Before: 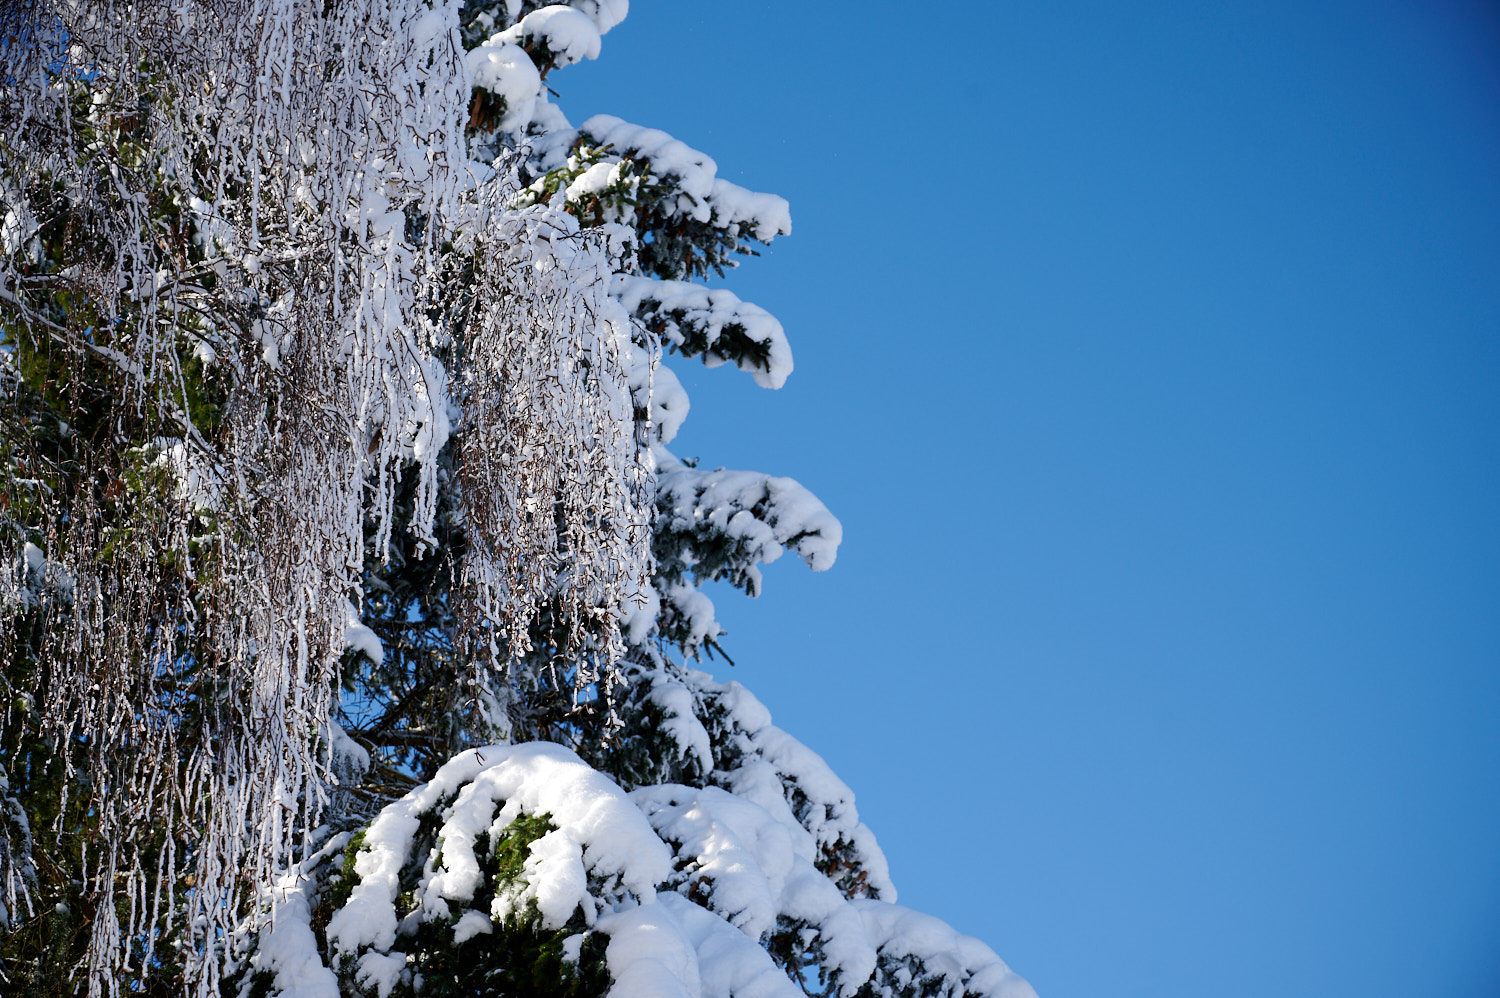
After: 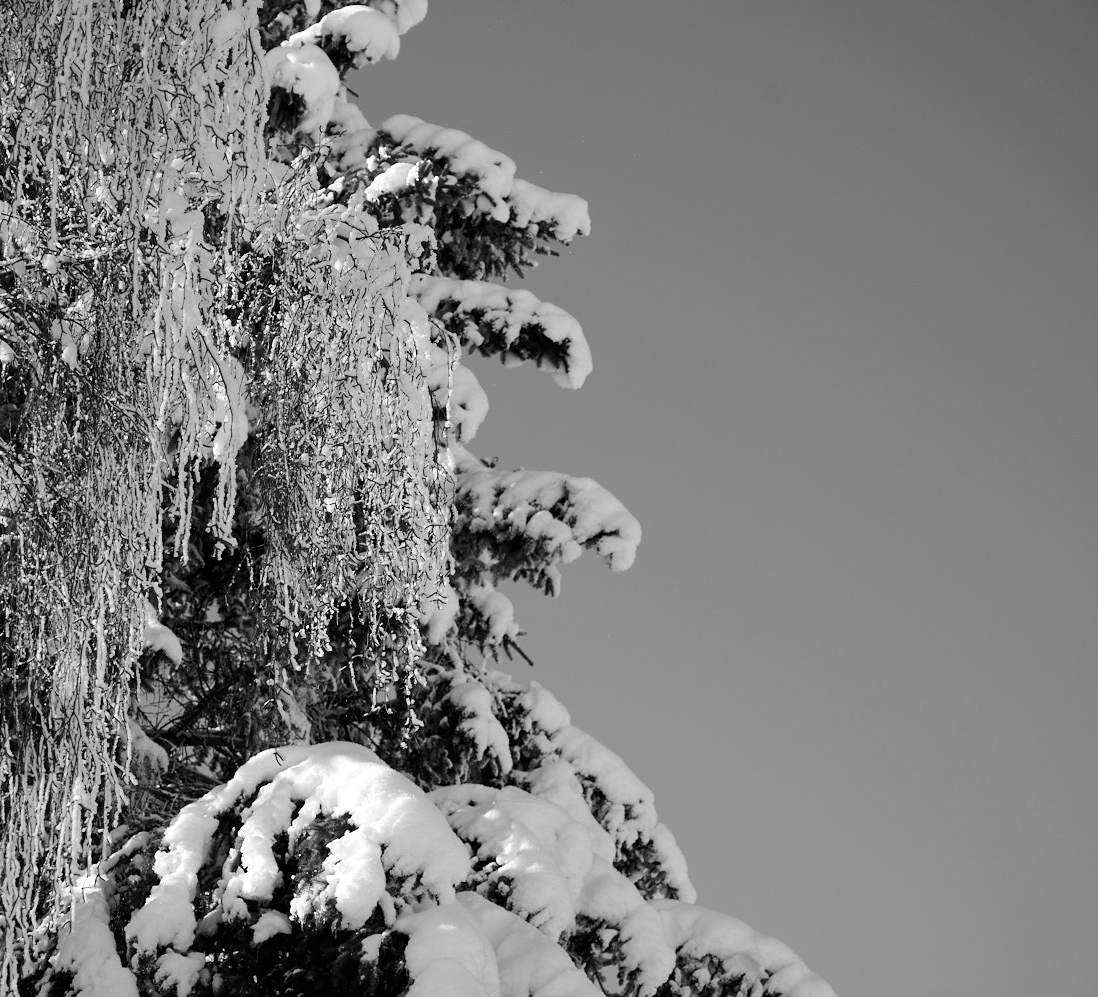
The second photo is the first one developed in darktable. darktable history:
crop: left 13.443%, right 13.31%
monochrome: on, module defaults
